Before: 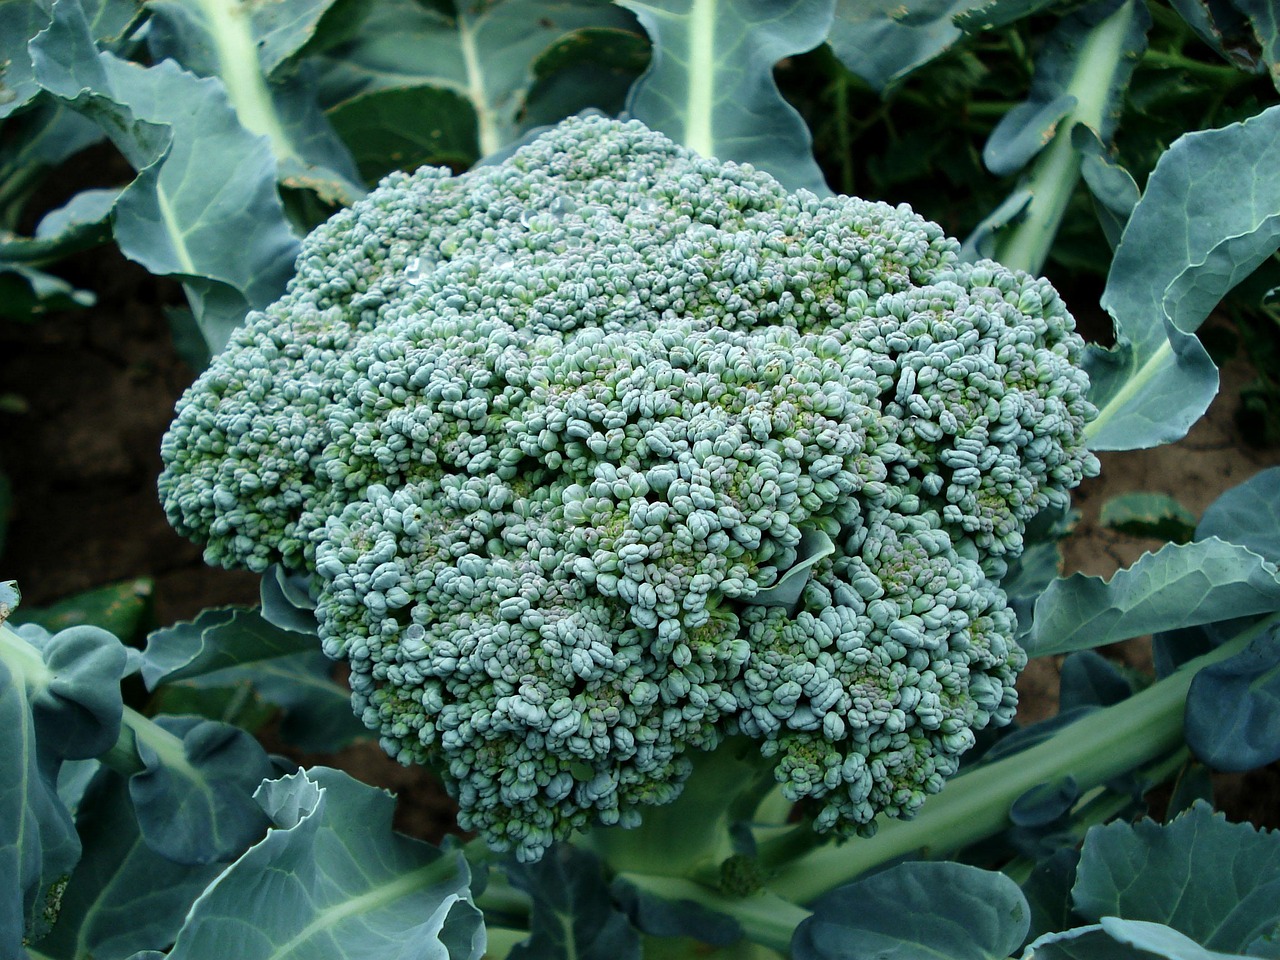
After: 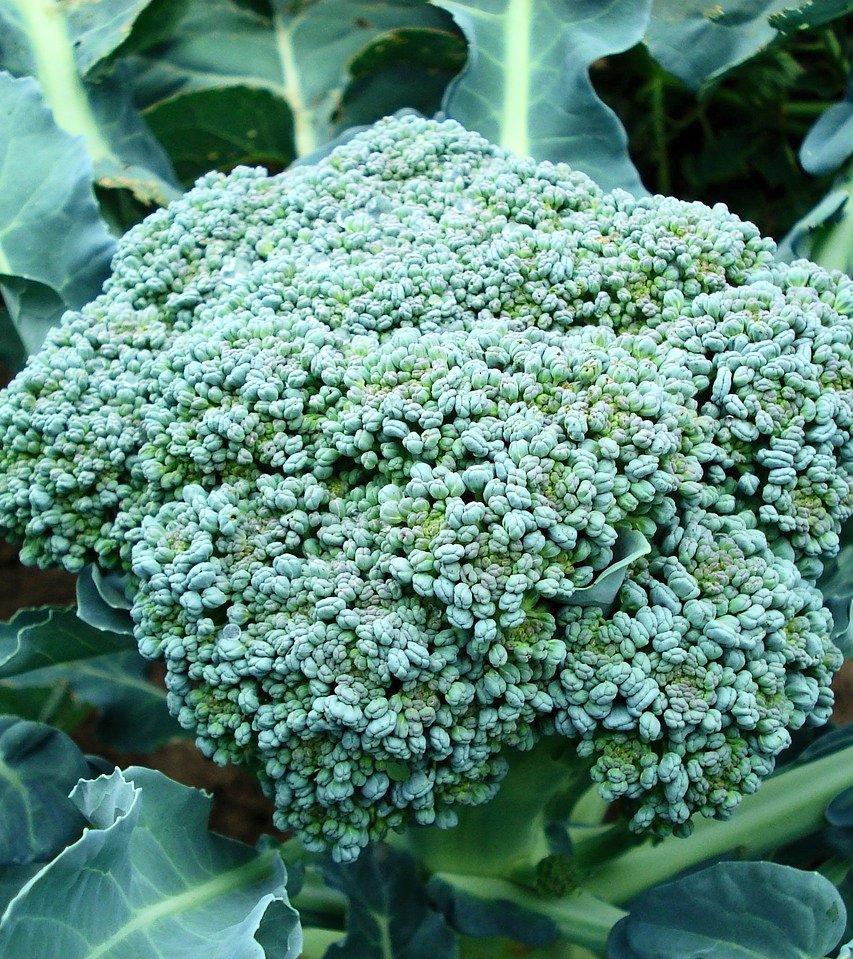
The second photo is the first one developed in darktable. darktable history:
contrast brightness saturation: contrast 0.2, brightness 0.16, saturation 0.22
crop and rotate: left 14.385%, right 18.948%
